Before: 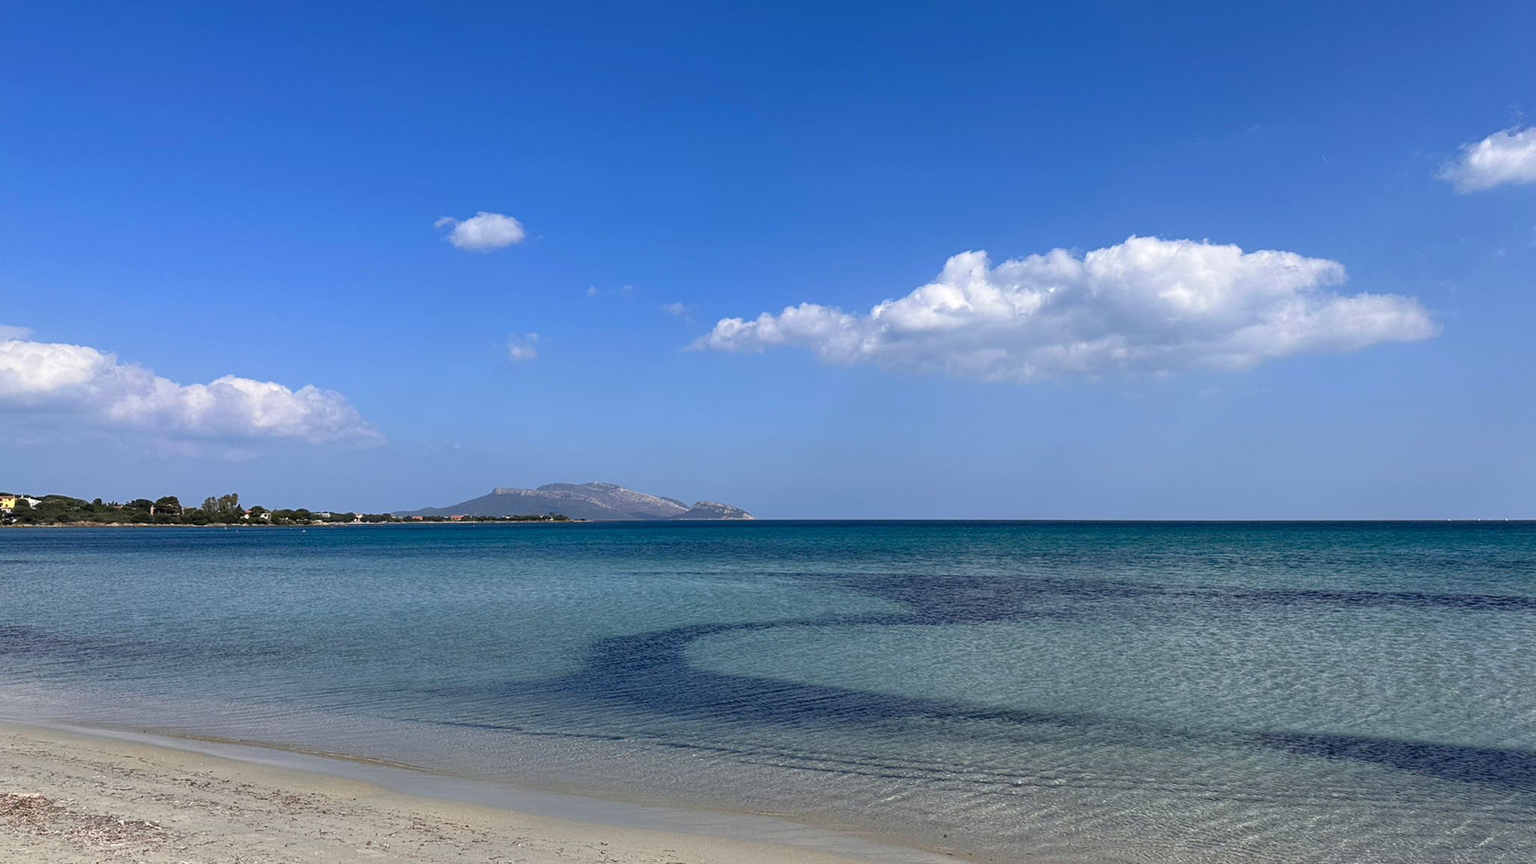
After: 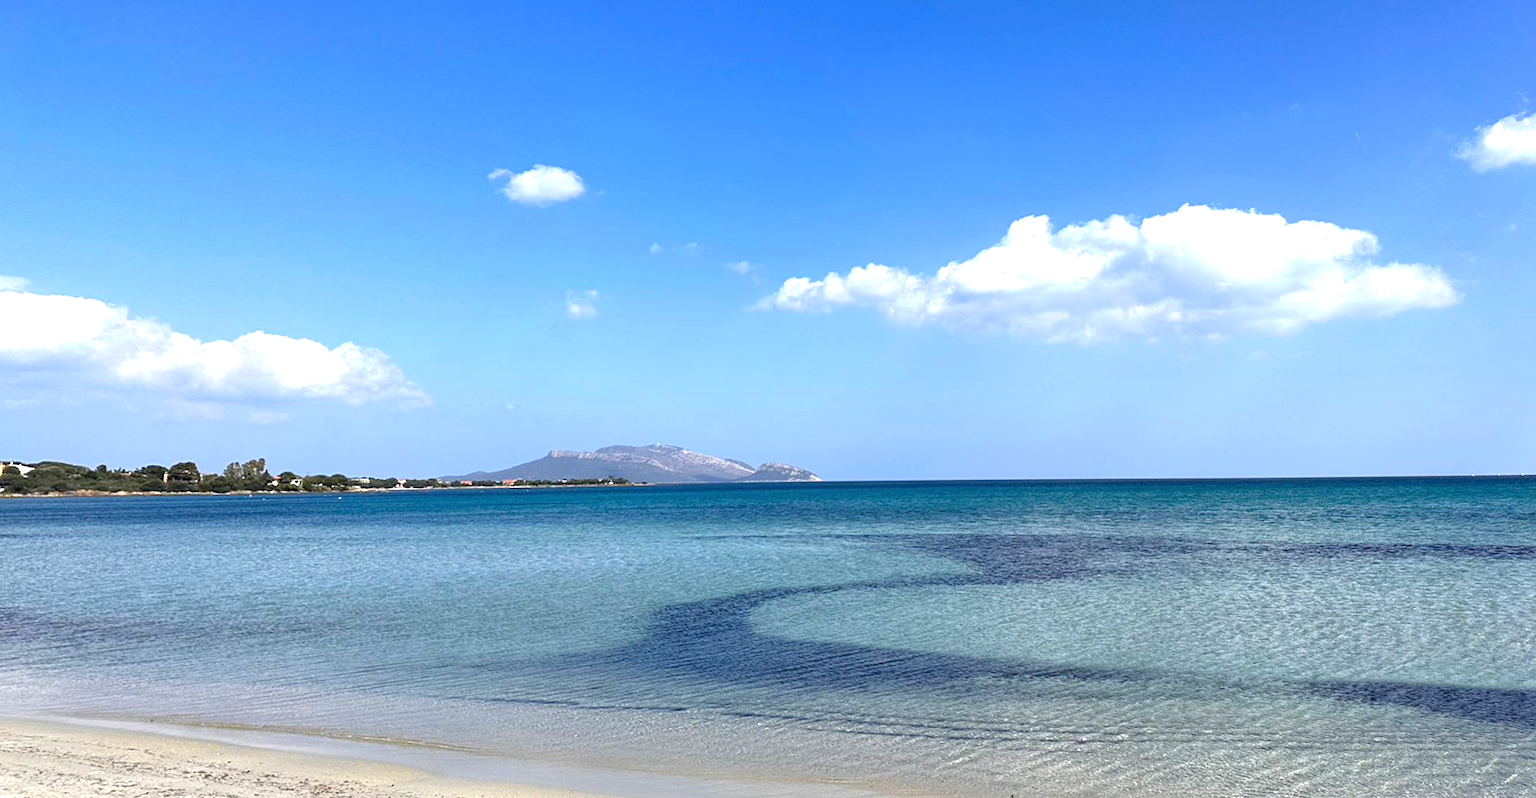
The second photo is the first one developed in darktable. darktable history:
rotate and perspective: rotation -0.013°, lens shift (vertical) -0.027, lens shift (horizontal) 0.178, crop left 0.016, crop right 0.989, crop top 0.082, crop bottom 0.918
exposure: black level correction 0, exposure 1 EV, compensate exposure bias true, compensate highlight preservation false
